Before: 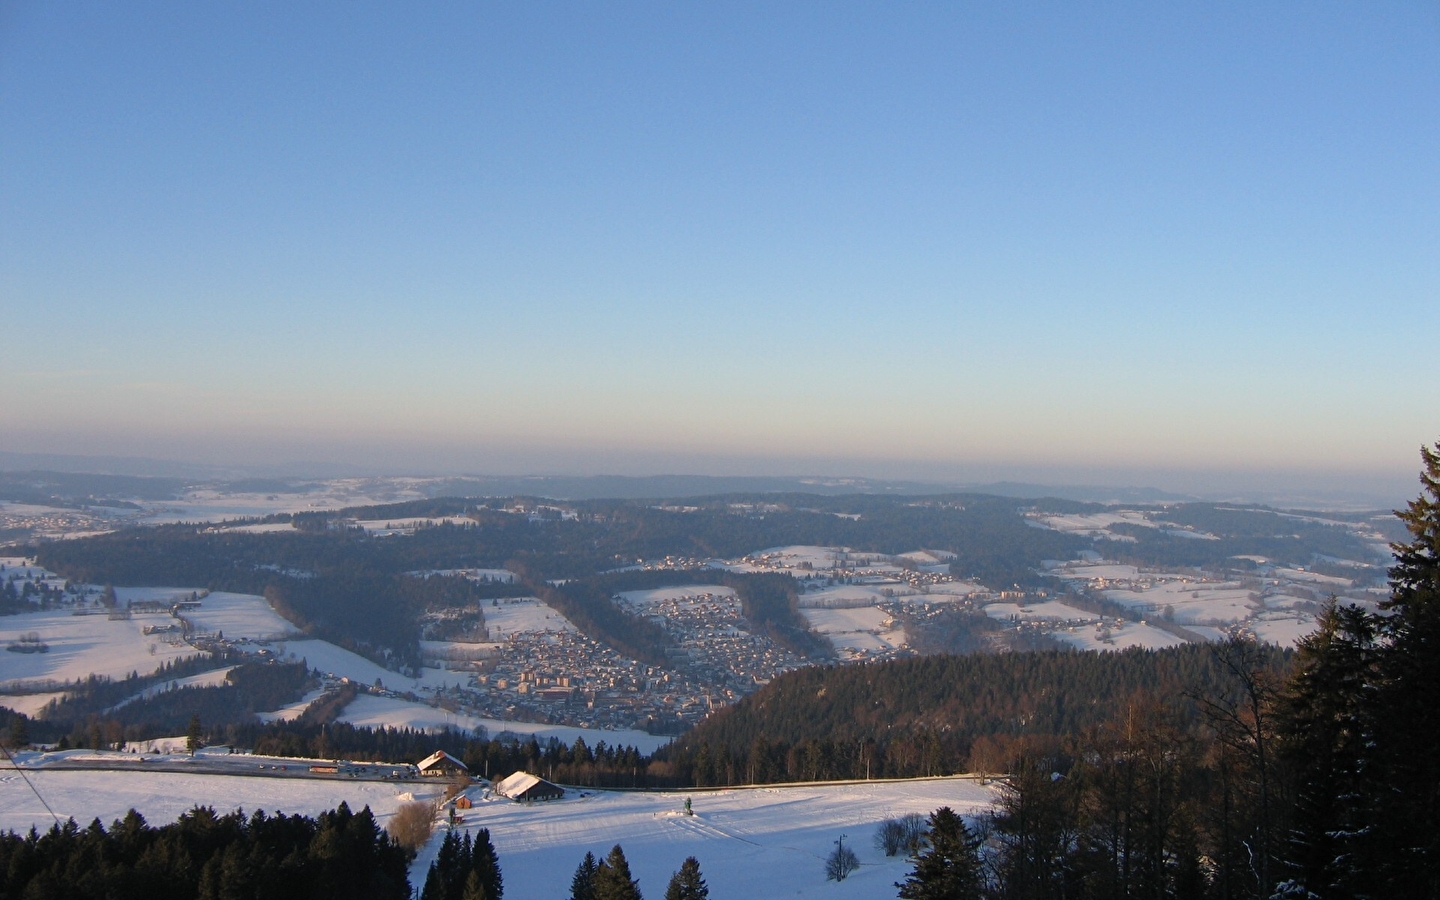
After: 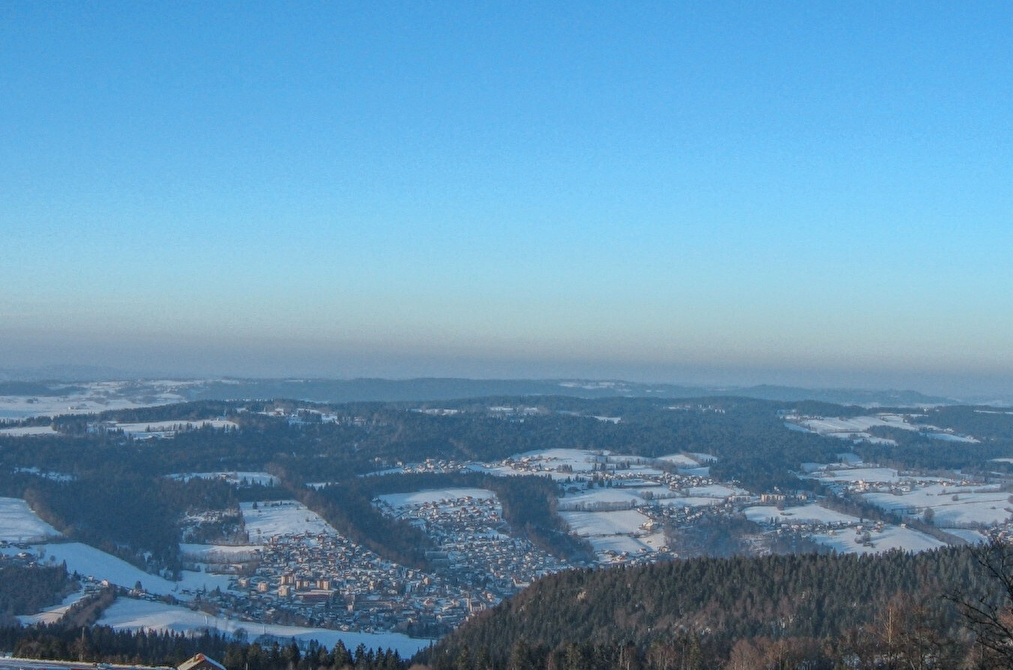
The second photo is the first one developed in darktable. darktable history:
local contrast: highlights 20%, shadows 27%, detail 199%, midtone range 0.2
color correction: highlights a* -11.41, highlights b* -15.42
crop and rotate: left 16.698%, top 10.808%, right 12.917%, bottom 14.728%
